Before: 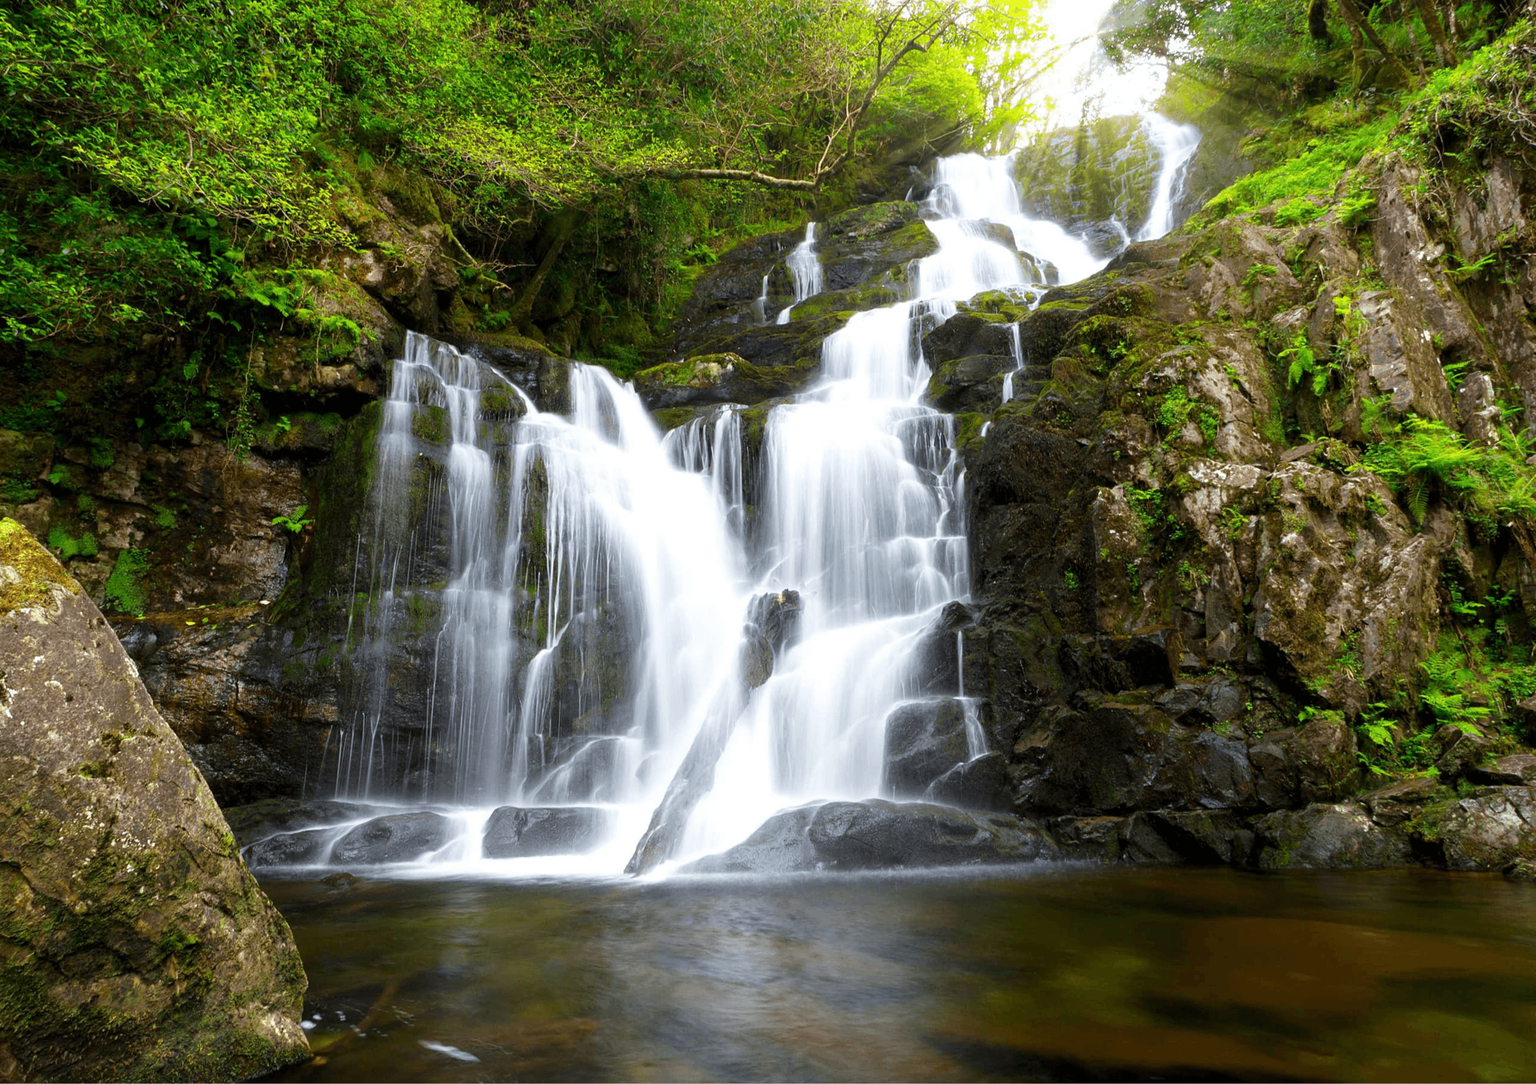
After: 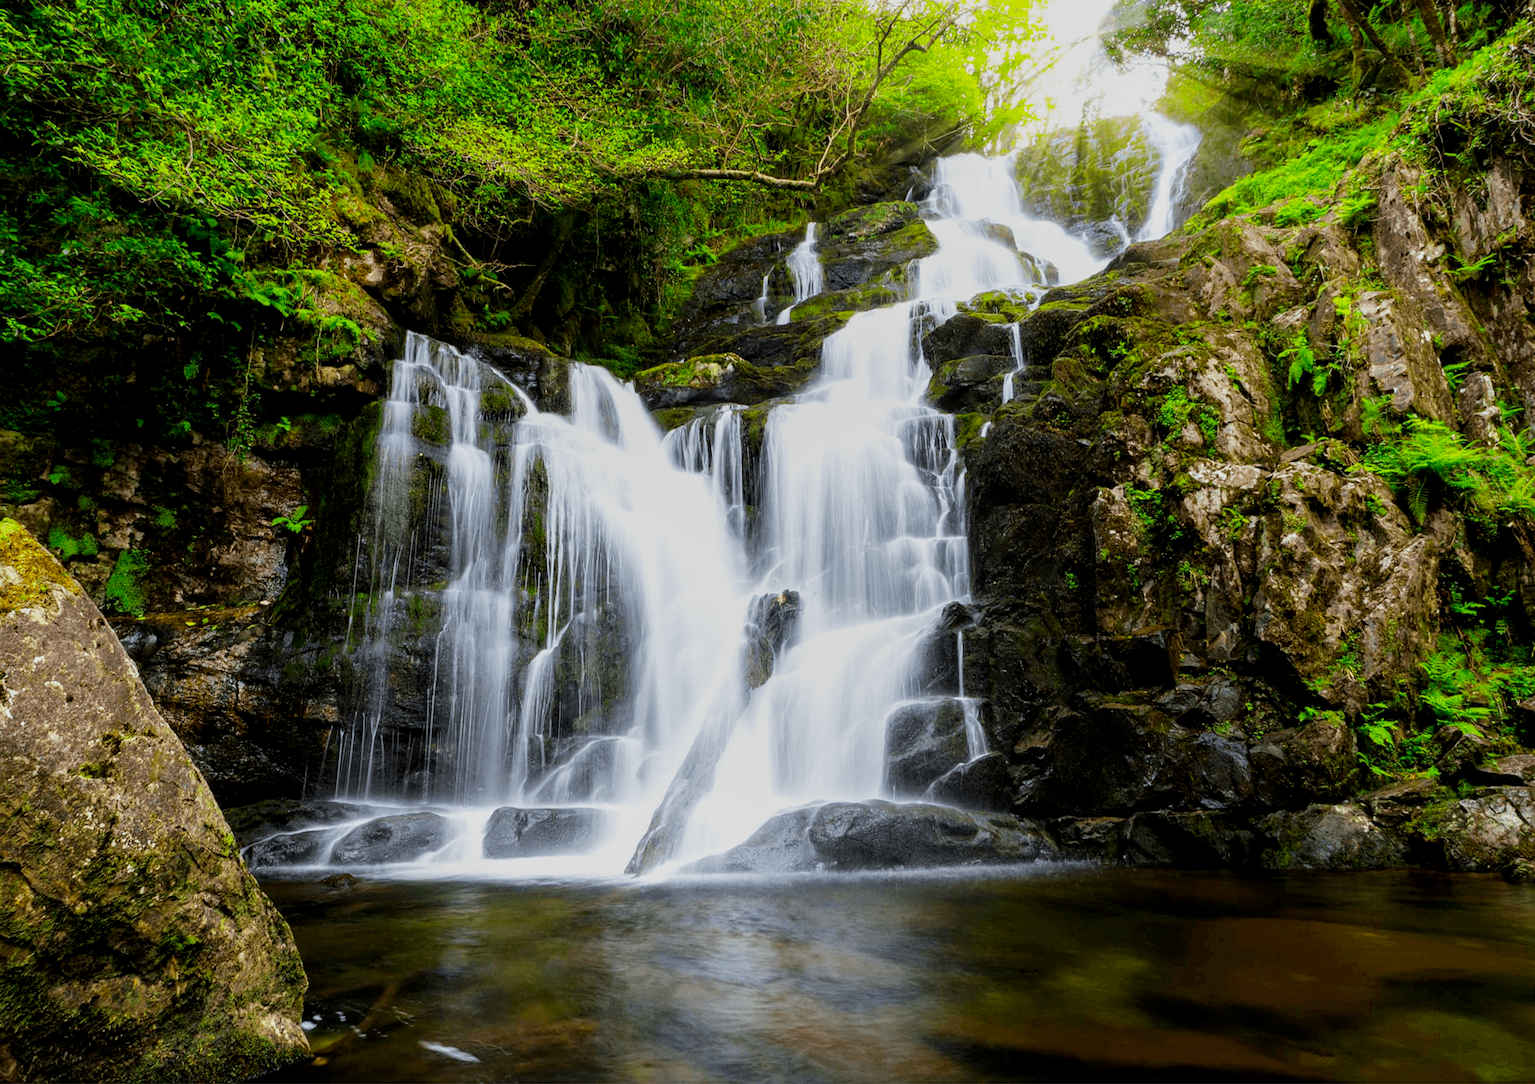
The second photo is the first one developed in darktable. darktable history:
color balance rgb: on, module defaults
contrast brightness saturation: contrast 0.09, saturation 0.28
filmic rgb: black relative exposure -7.65 EV, white relative exposure 4.56 EV, hardness 3.61, contrast 1.05
local contrast: on, module defaults
